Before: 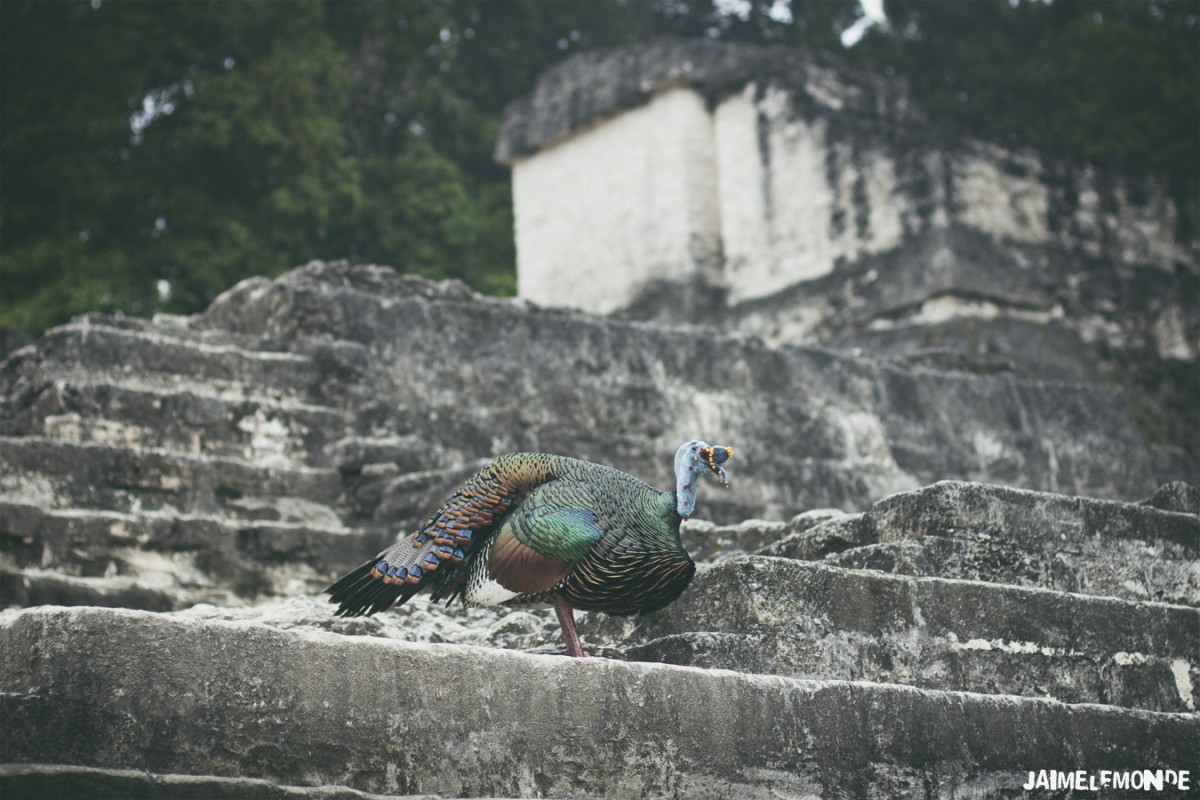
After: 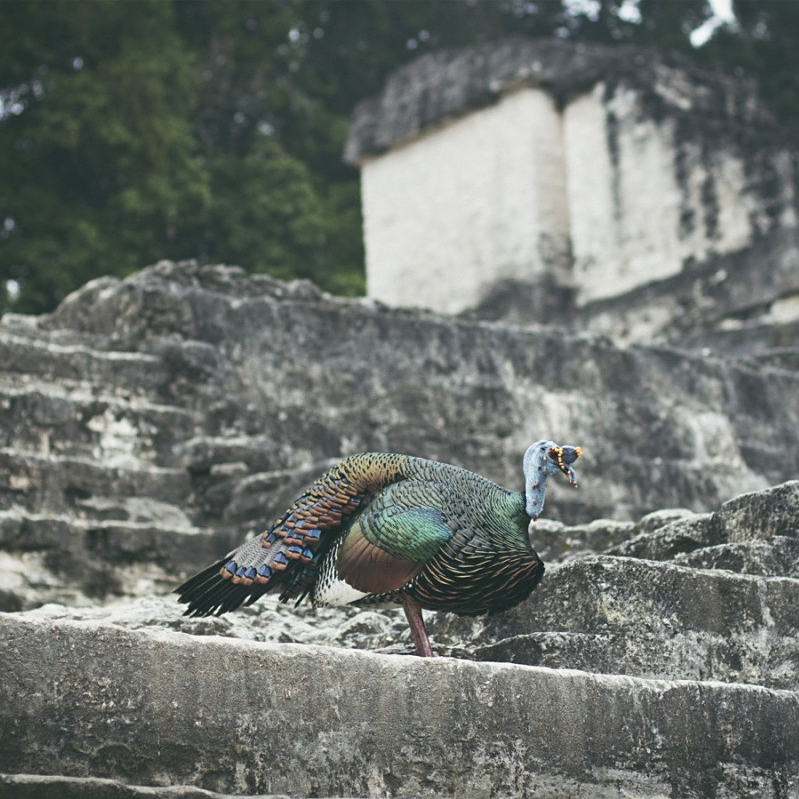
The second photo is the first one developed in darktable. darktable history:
sharpen: amount 0.2
crop and rotate: left 12.648%, right 20.685%
contrast equalizer: octaves 7, y [[0.515 ×6], [0.507 ×6], [0.425 ×6], [0 ×6], [0 ×6]]
